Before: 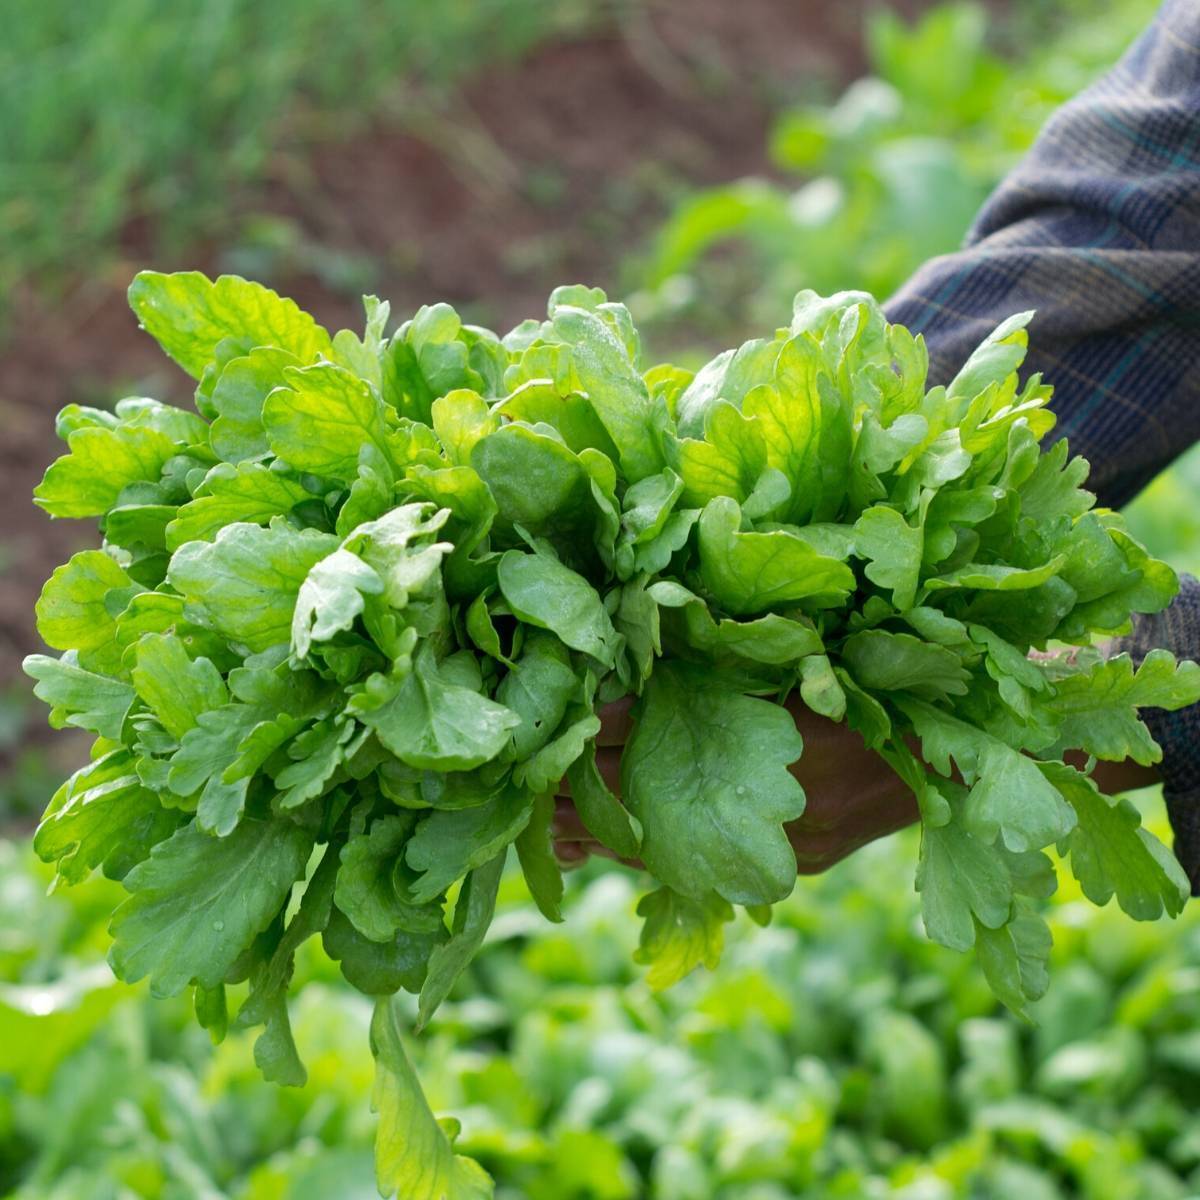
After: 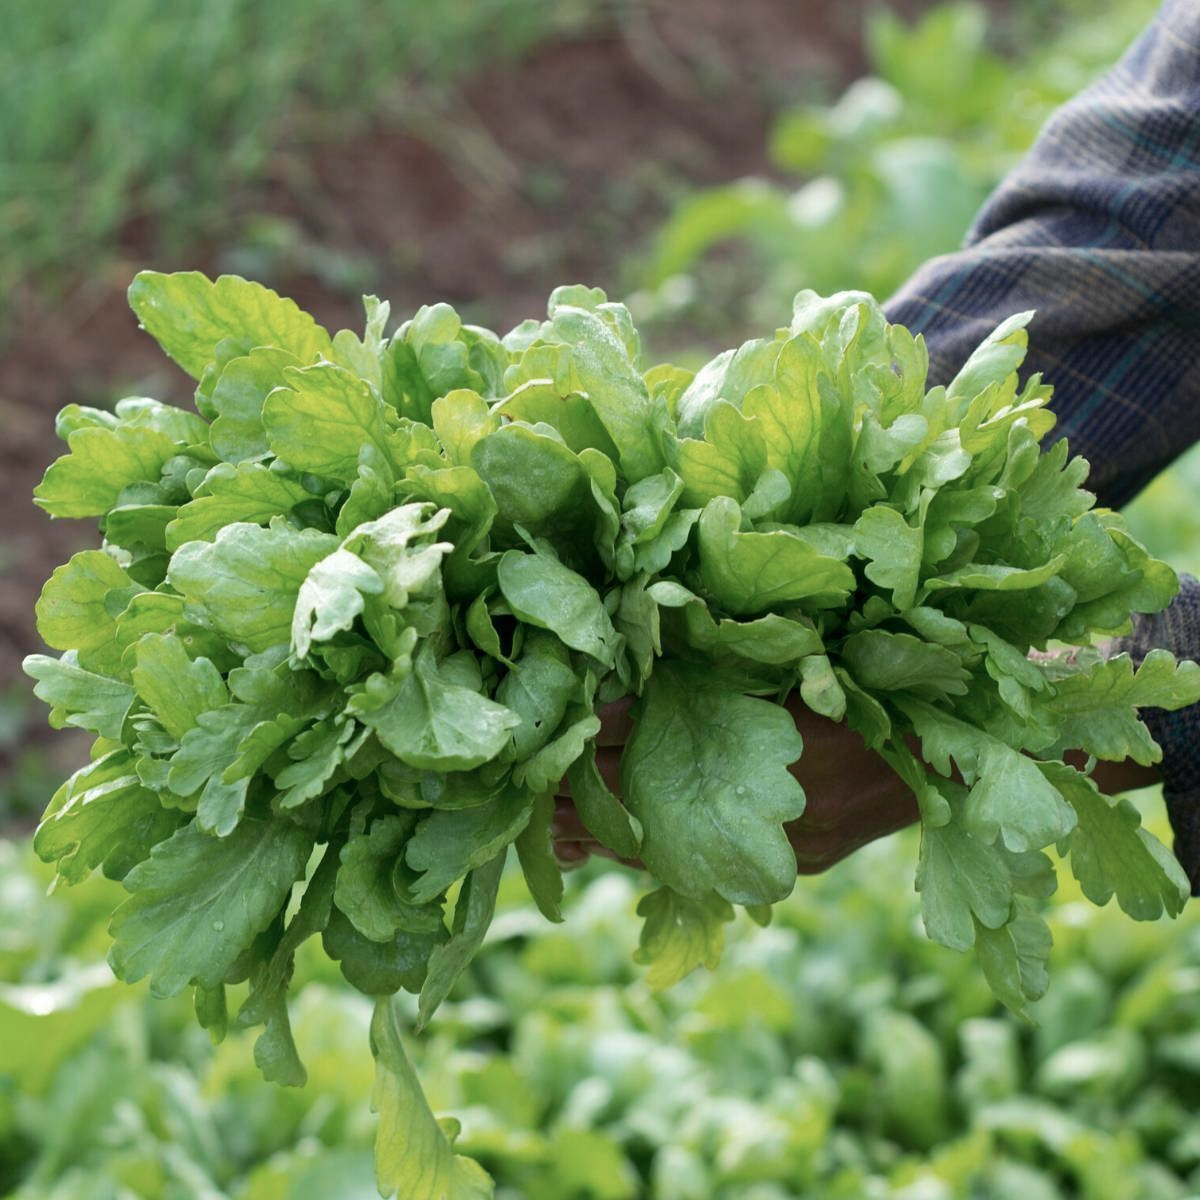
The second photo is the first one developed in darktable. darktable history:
contrast brightness saturation: contrast 0.11, saturation -0.17
color zones: curves: ch0 [(0, 0.5) (0.143, 0.5) (0.286, 0.456) (0.429, 0.5) (0.571, 0.5) (0.714, 0.5) (0.857, 0.5) (1, 0.5)]; ch1 [(0, 0.5) (0.143, 0.5) (0.286, 0.422) (0.429, 0.5) (0.571, 0.5) (0.714, 0.5) (0.857, 0.5) (1, 0.5)]
